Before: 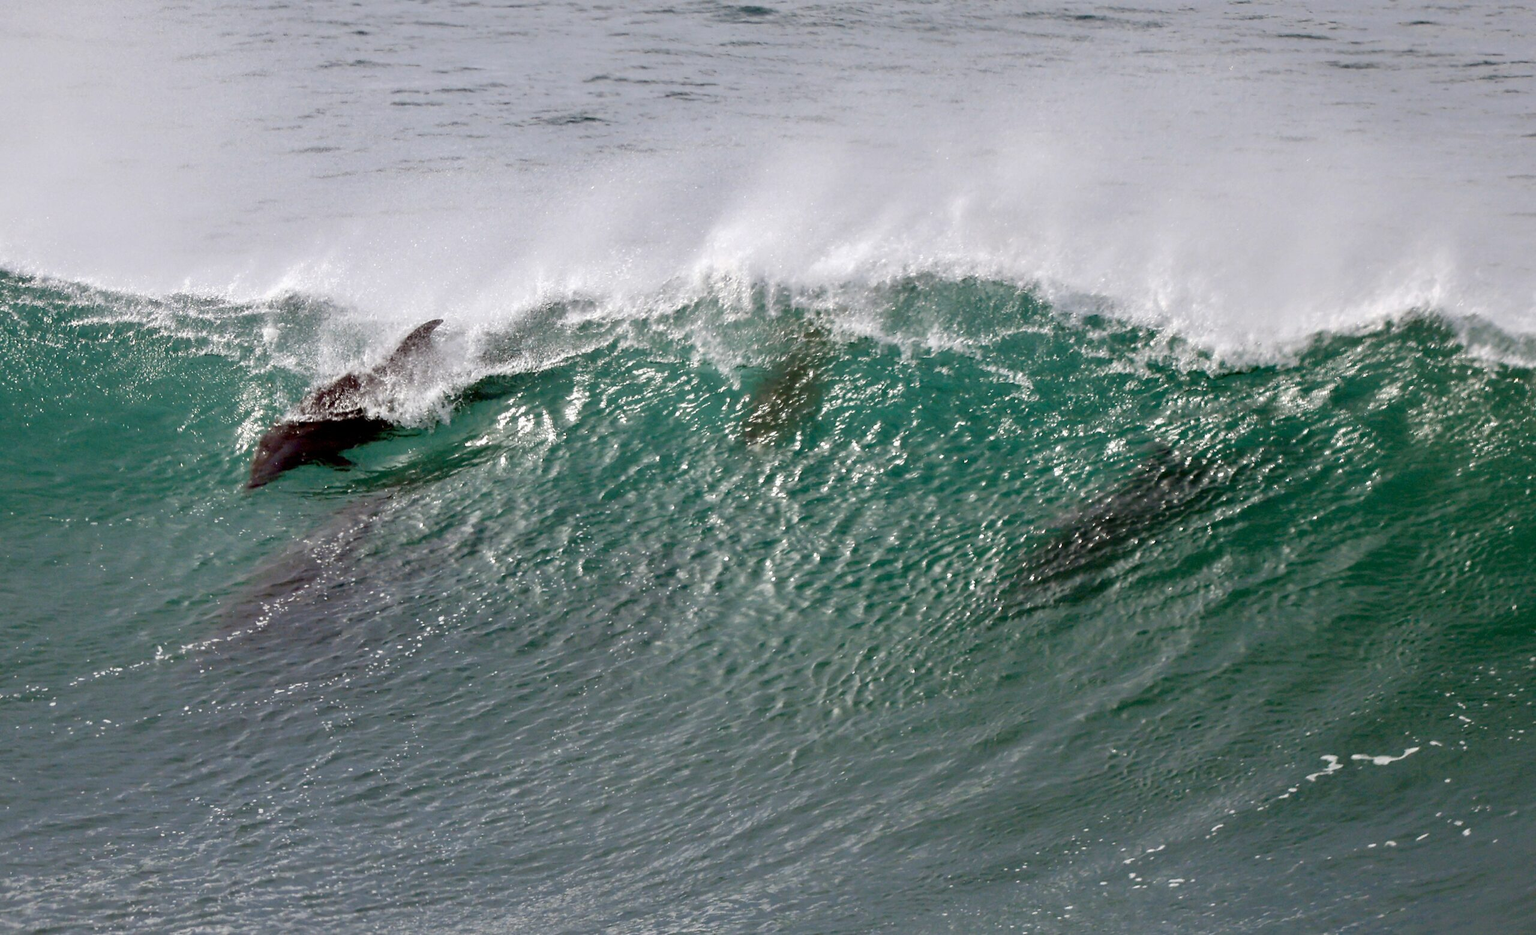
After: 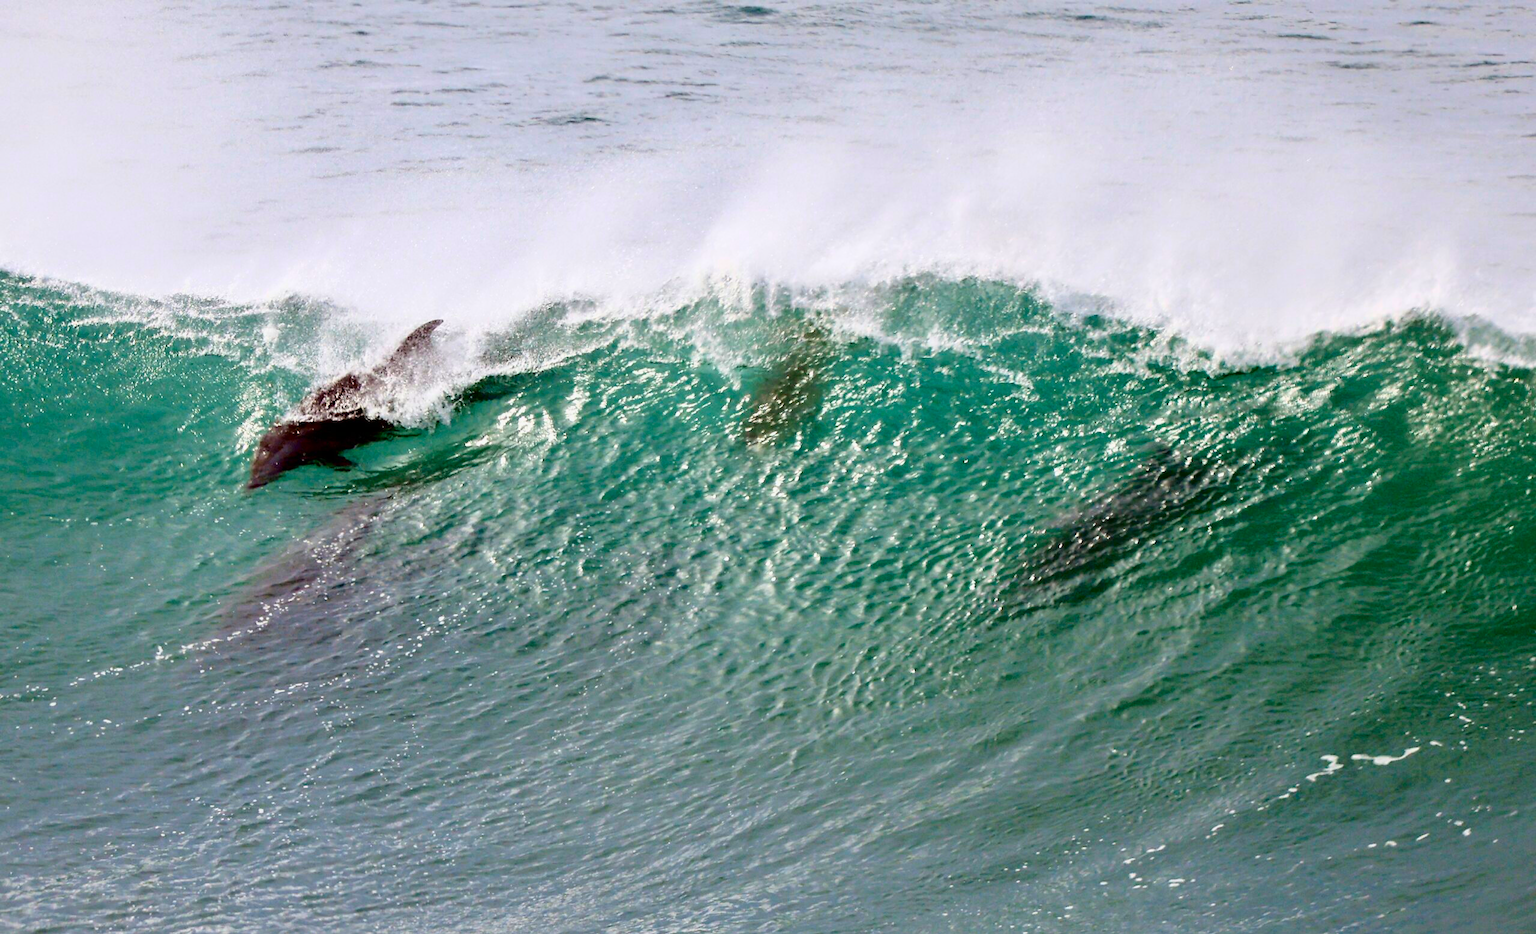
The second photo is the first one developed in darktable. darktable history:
tone curve: curves: ch0 [(0, 0) (0.091, 0.077) (0.389, 0.458) (0.745, 0.82) (0.844, 0.908) (0.909, 0.942) (1, 0.973)]; ch1 [(0, 0) (0.437, 0.404) (0.5, 0.5) (0.529, 0.55) (0.58, 0.6) (0.616, 0.649) (1, 1)]; ch2 [(0, 0) (0.442, 0.415) (0.5, 0.5) (0.535, 0.557) (0.585, 0.62) (1, 1)], color space Lab, independent channels, preserve colors none
contrast brightness saturation: contrast 0.1, brightness 0.03, saturation 0.09
